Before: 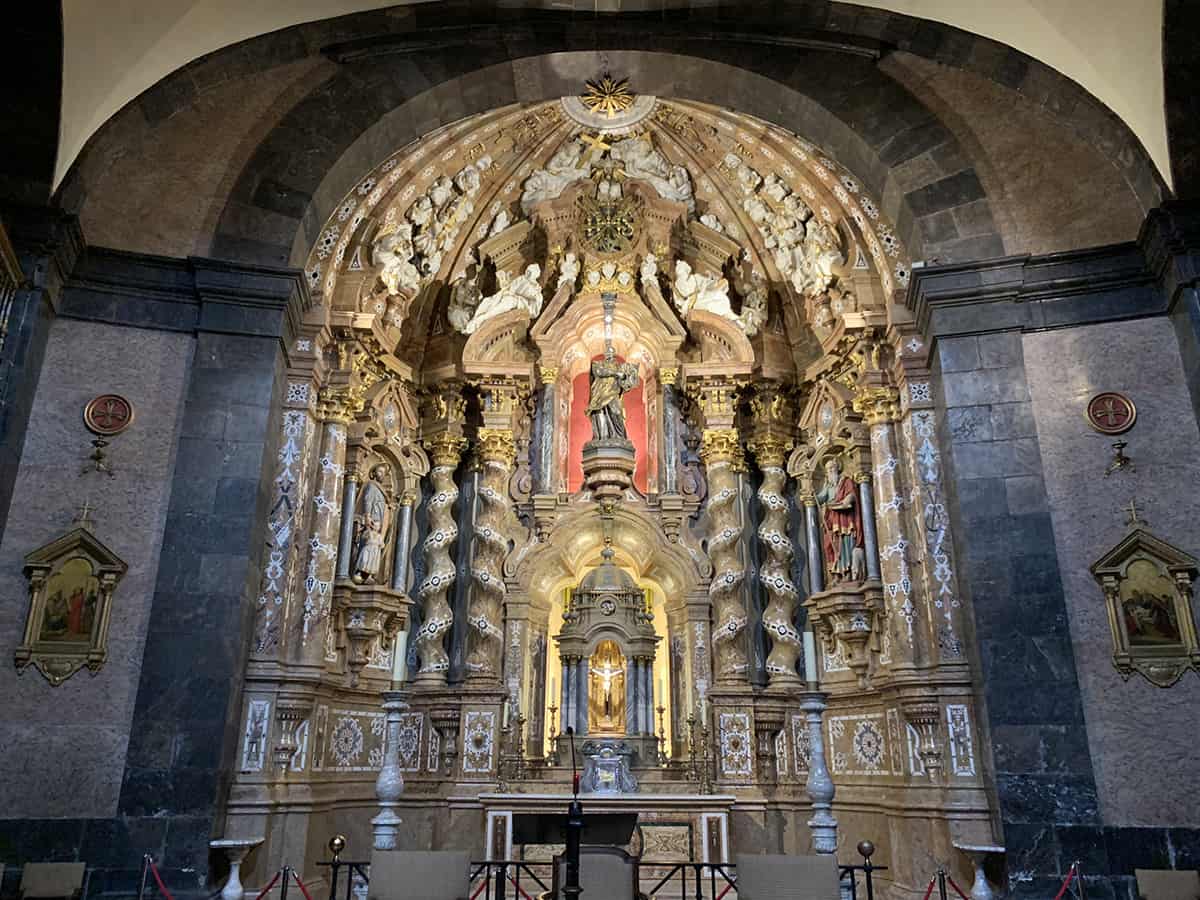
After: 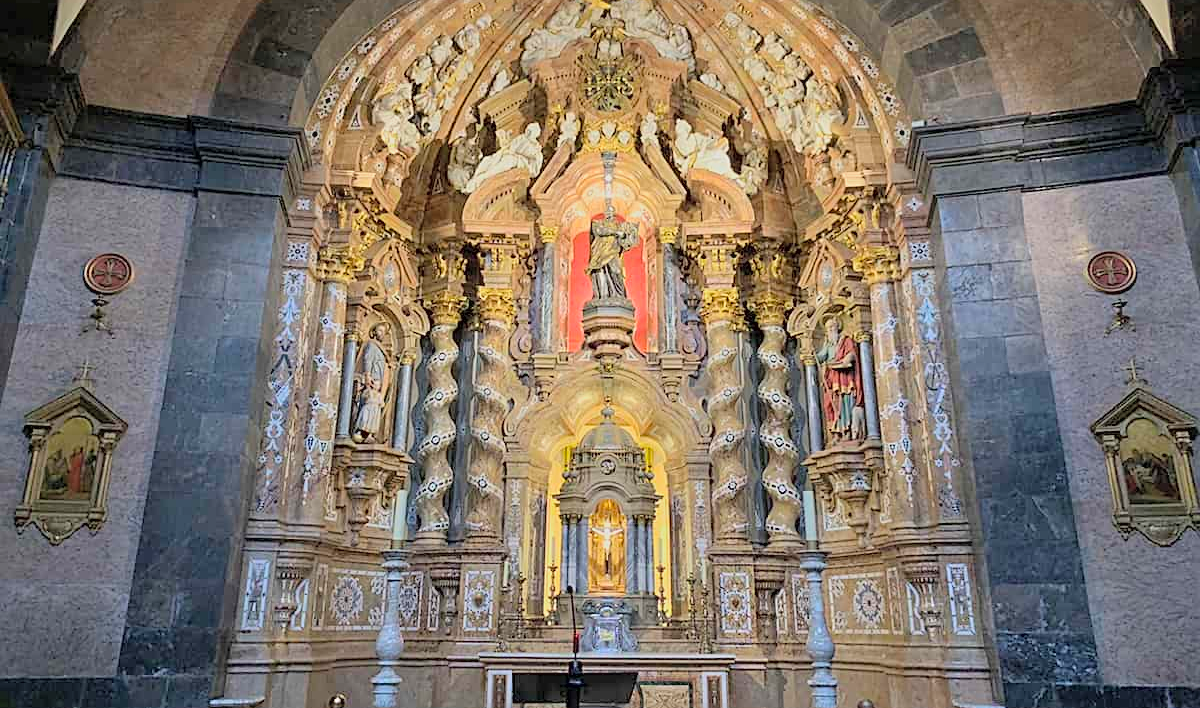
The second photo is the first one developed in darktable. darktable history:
sharpen: on, module defaults
global tonemap: drago (0.7, 100)
exposure: exposure 0.6 EV, compensate highlight preservation false
rotate and perspective: crop left 0, crop top 0
crop and rotate: top 15.774%, bottom 5.506%
